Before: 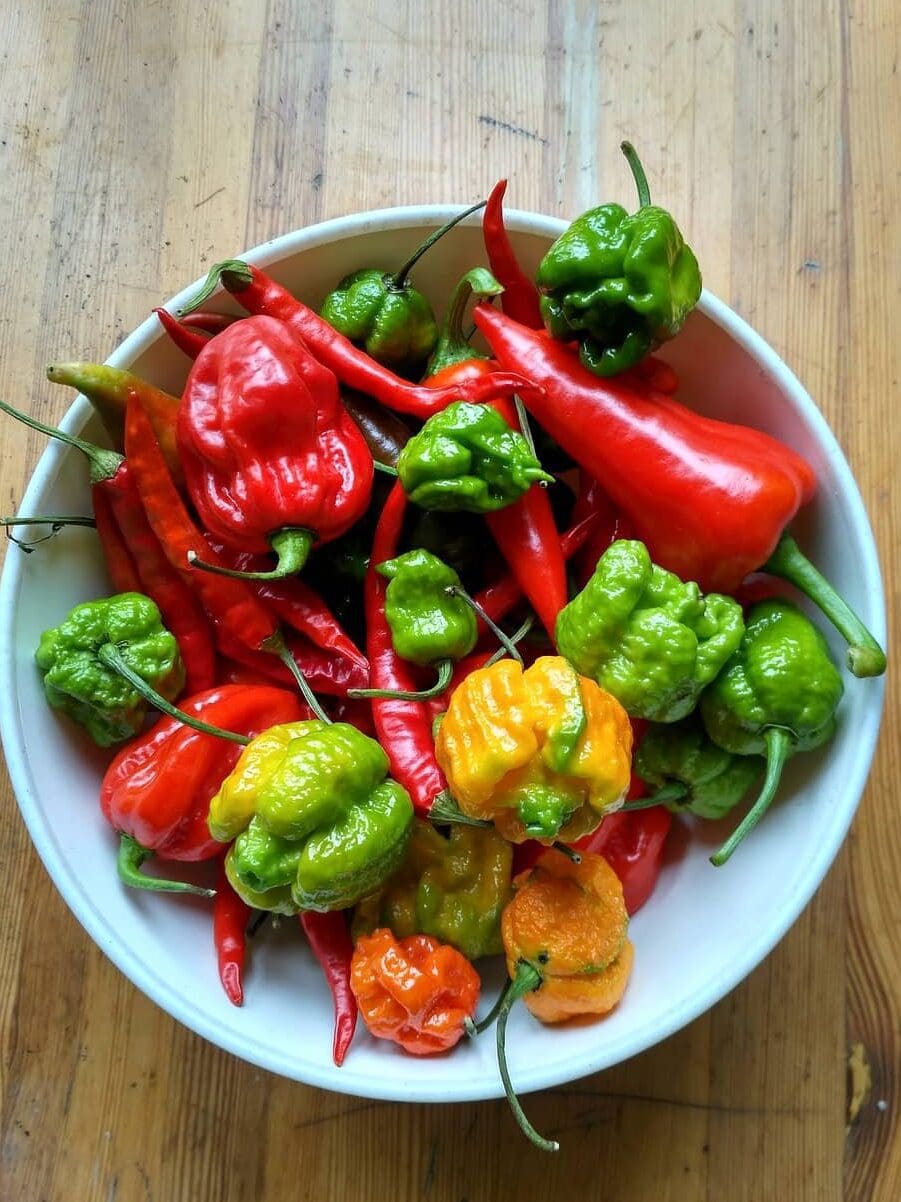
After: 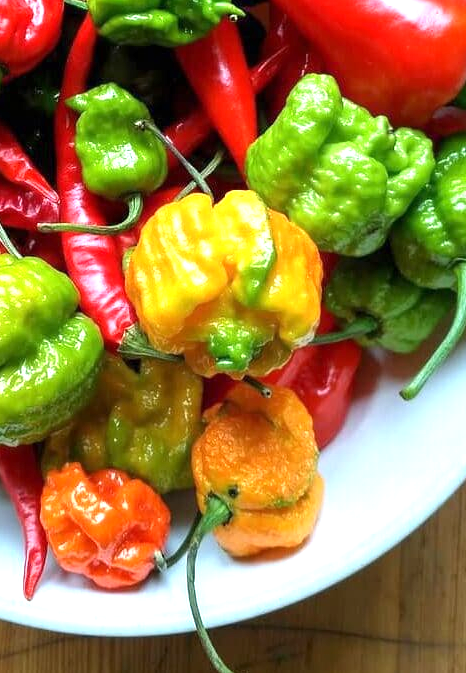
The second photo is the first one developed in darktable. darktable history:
exposure: exposure 0.74 EV, compensate highlight preservation false
contrast equalizer: y [[0.5 ×6], [0.5 ×6], [0.5, 0.5, 0.501, 0.545, 0.707, 0.863], [0 ×6], [0 ×6]]
crop: left 34.479%, top 38.822%, right 13.718%, bottom 5.172%
